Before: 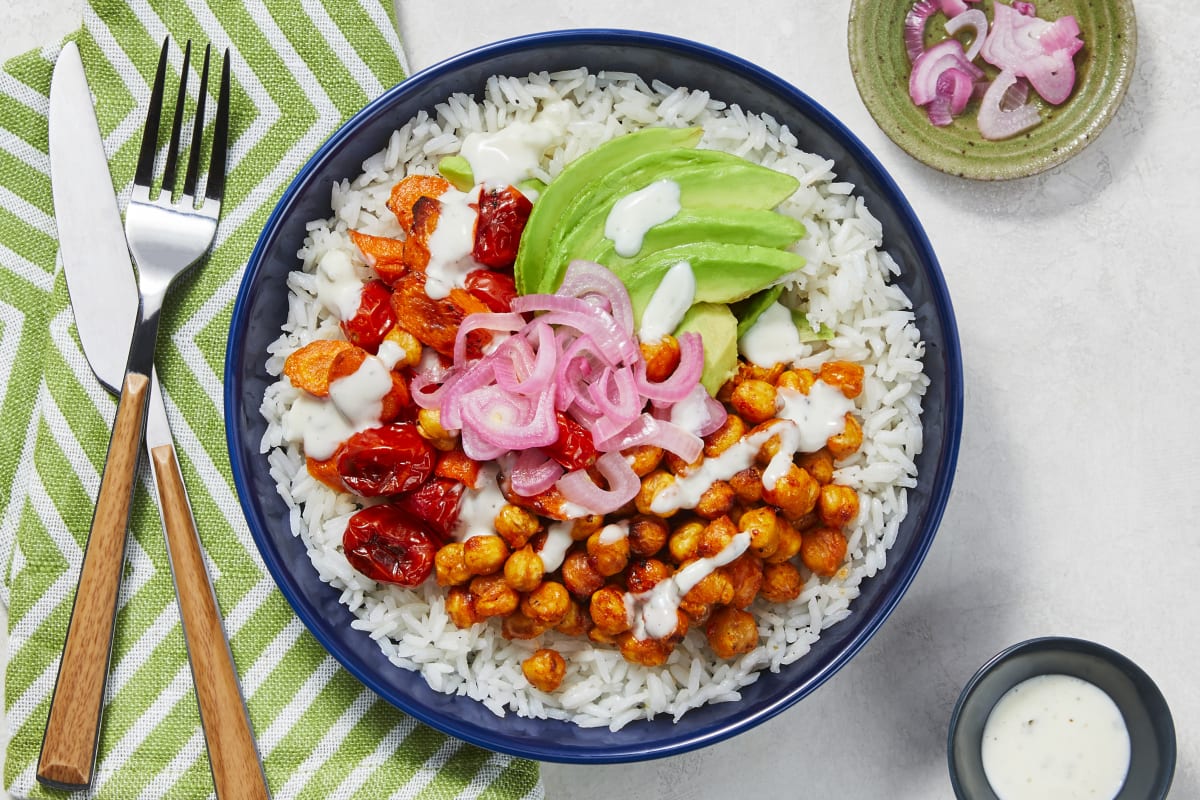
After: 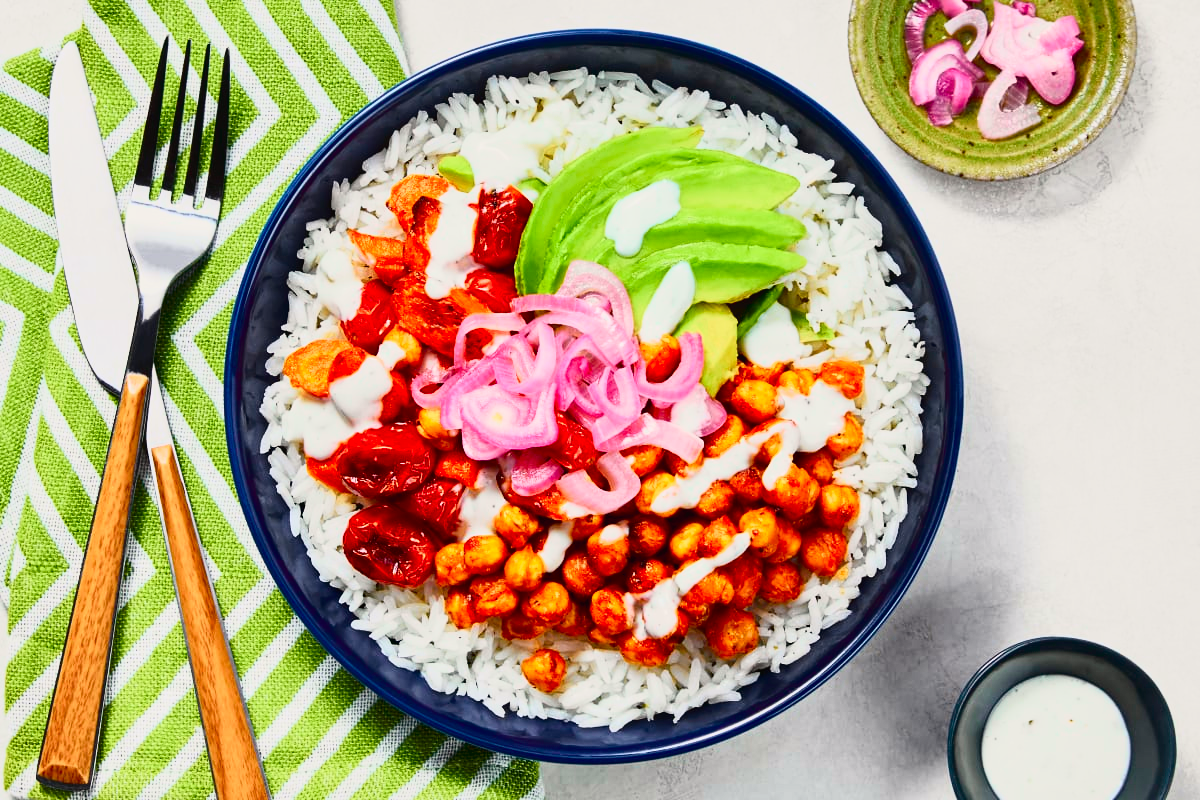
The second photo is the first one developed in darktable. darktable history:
exposure: exposure -0.064 EV, compensate highlight preservation false
rotate and perspective: automatic cropping original format, crop left 0, crop top 0
local contrast: mode bilateral grid, contrast 20, coarseness 50, detail 120%, midtone range 0.2
color correction: highlights b* 3
haze removal: strength 0.1, compatibility mode true, adaptive false
tone curve: curves: ch0 [(0, 0.023) (0.132, 0.075) (0.256, 0.2) (0.463, 0.494) (0.699, 0.816) (0.813, 0.898) (1, 0.943)]; ch1 [(0, 0) (0.32, 0.306) (0.441, 0.41) (0.476, 0.466) (0.498, 0.5) (0.518, 0.519) (0.546, 0.571) (0.604, 0.651) (0.733, 0.817) (1, 1)]; ch2 [(0, 0) (0.312, 0.313) (0.431, 0.425) (0.483, 0.477) (0.503, 0.503) (0.526, 0.507) (0.564, 0.575) (0.614, 0.695) (0.713, 0.767) (0.985, 0.966)], color space Lab, independent channels
